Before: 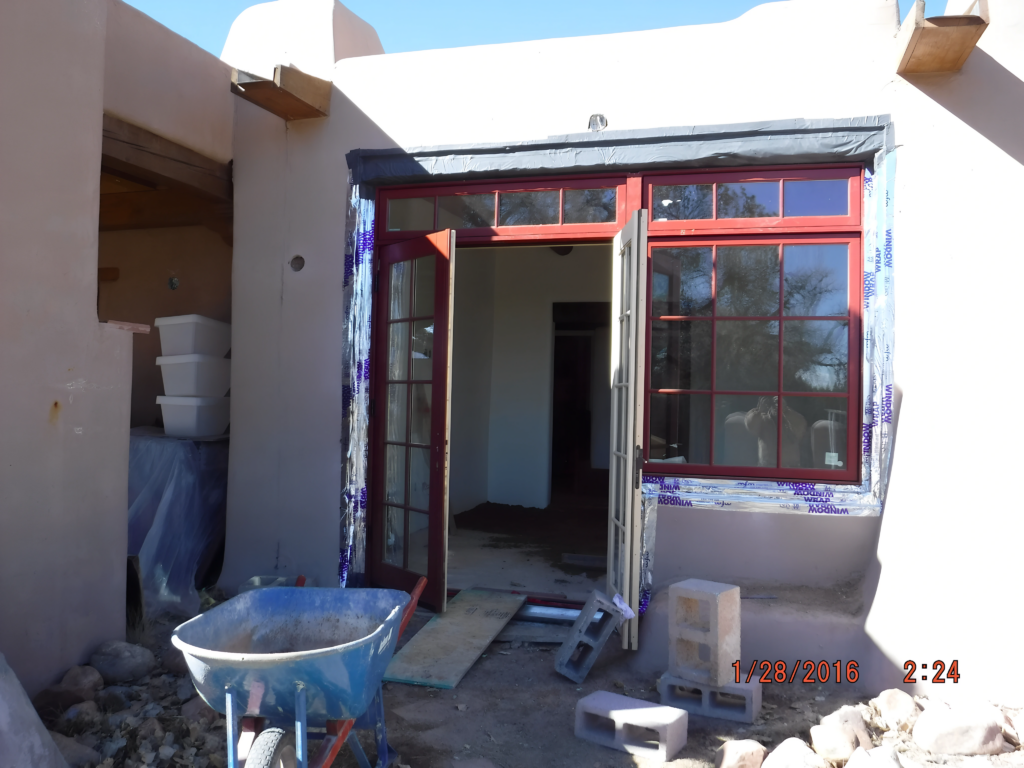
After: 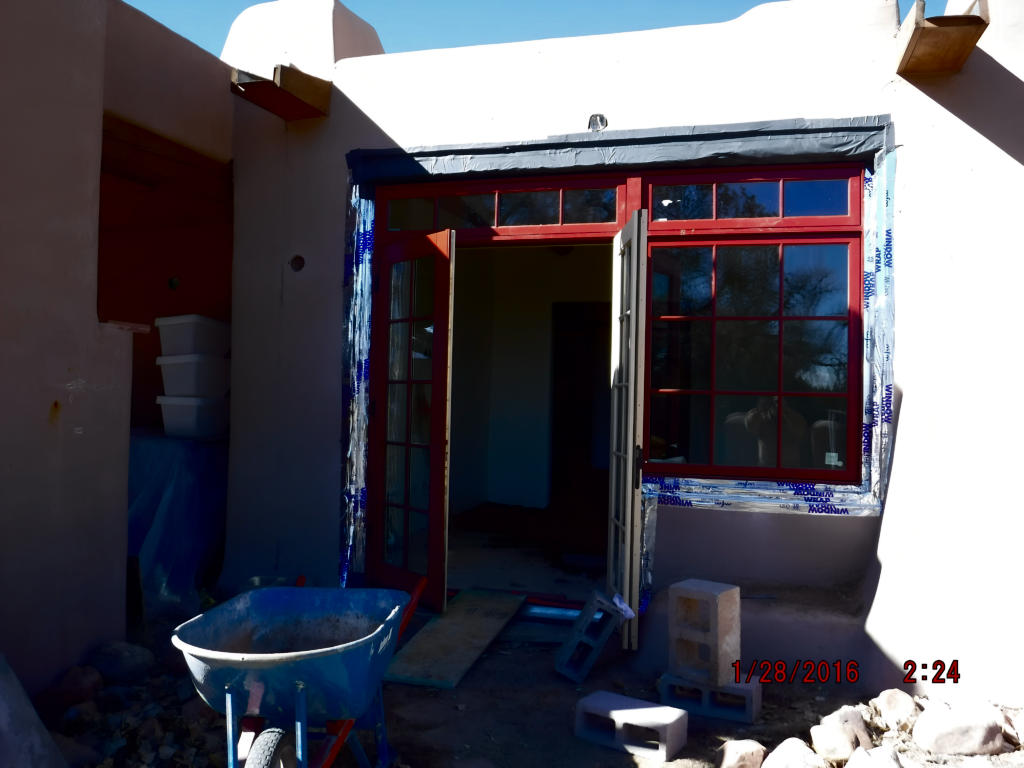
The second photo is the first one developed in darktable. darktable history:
contrast brightness saturation: contrast 0.089, brightness -0.593, saturation 0.17
